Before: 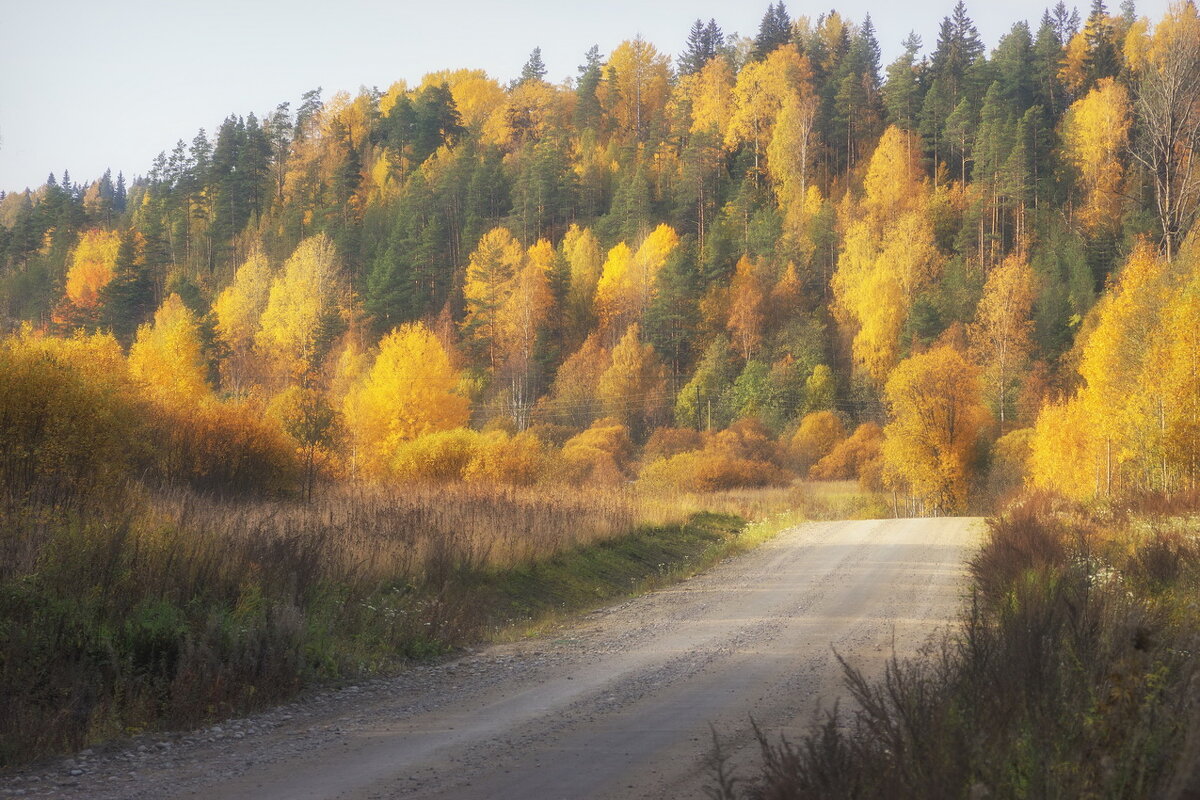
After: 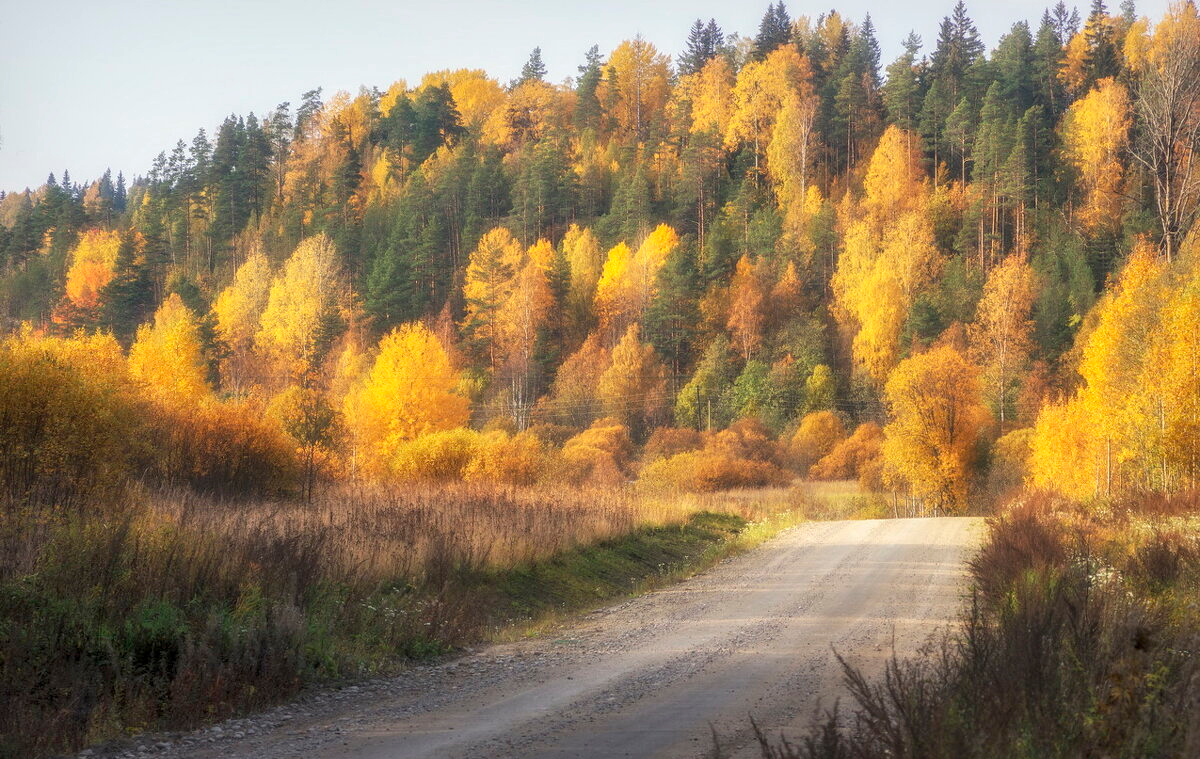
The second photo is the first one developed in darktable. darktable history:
crop and rotate: top 0.006%, bottom 5.105%
local contrast: on, module defaults
